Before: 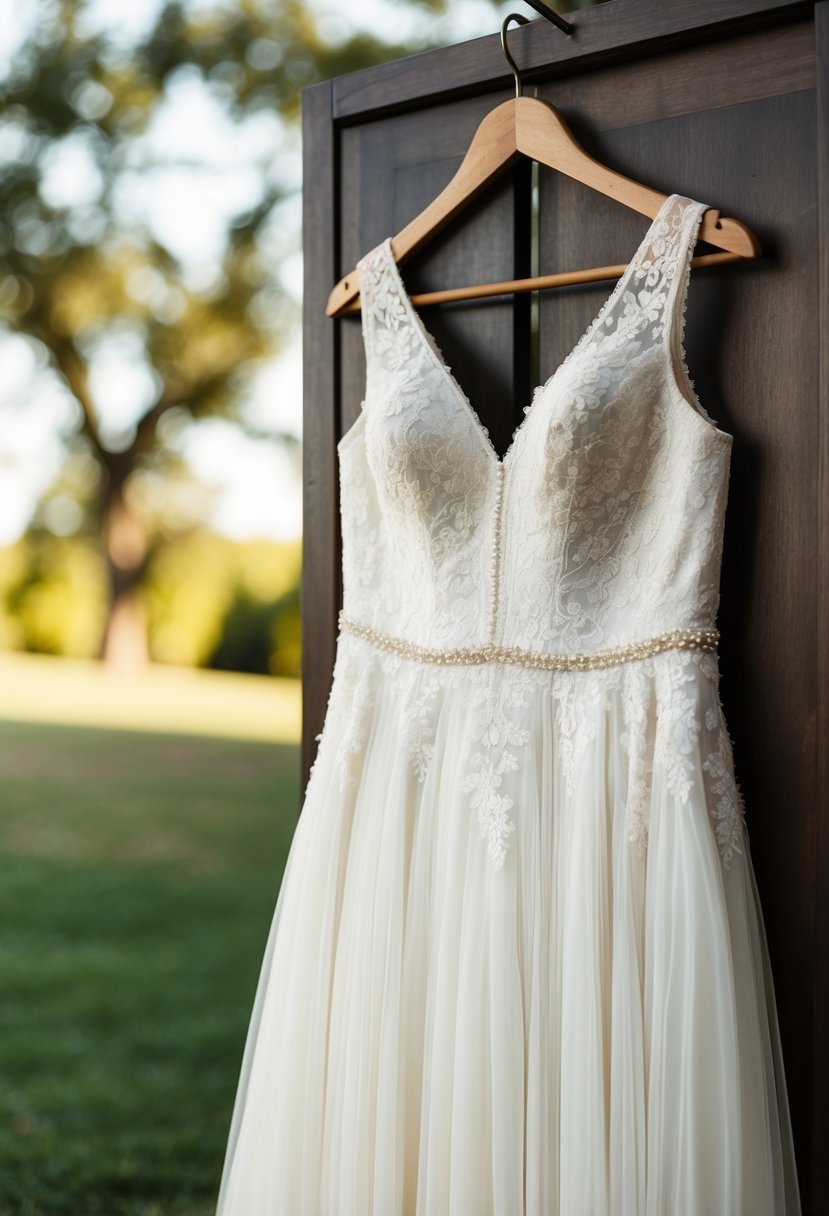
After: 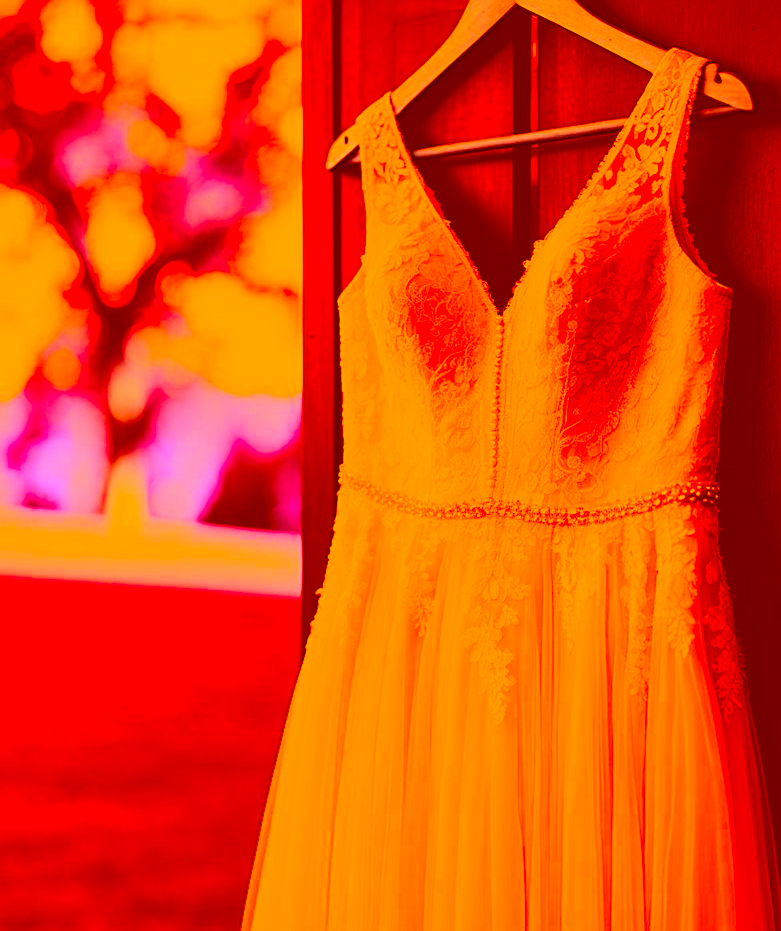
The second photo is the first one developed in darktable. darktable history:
exposure: black level correction 0, exposure 0 EV, compensate highlight preservation false
color correction: highlights a* -39.26, highlights b* -39.6, shadows a* -39.28, shadows b* -39.86, saturation -2.97
contrast brightness saturation: contrast 0.252, saturation -0.308
color calibration: output R [1.107, -0.012, -0.003, 0], output B [0, 0, 1.308, 0], illuminant same as pipeline (D50), adaptation XYZ, x 0.345, y 0.357, temperature 5007.58 K
sharpen: on, module defaults
levels: levels [0, 0.478, 1]
crop and rotate: angle 0.083°, top 11.998%, right 5.491%, bottom 11.25%
